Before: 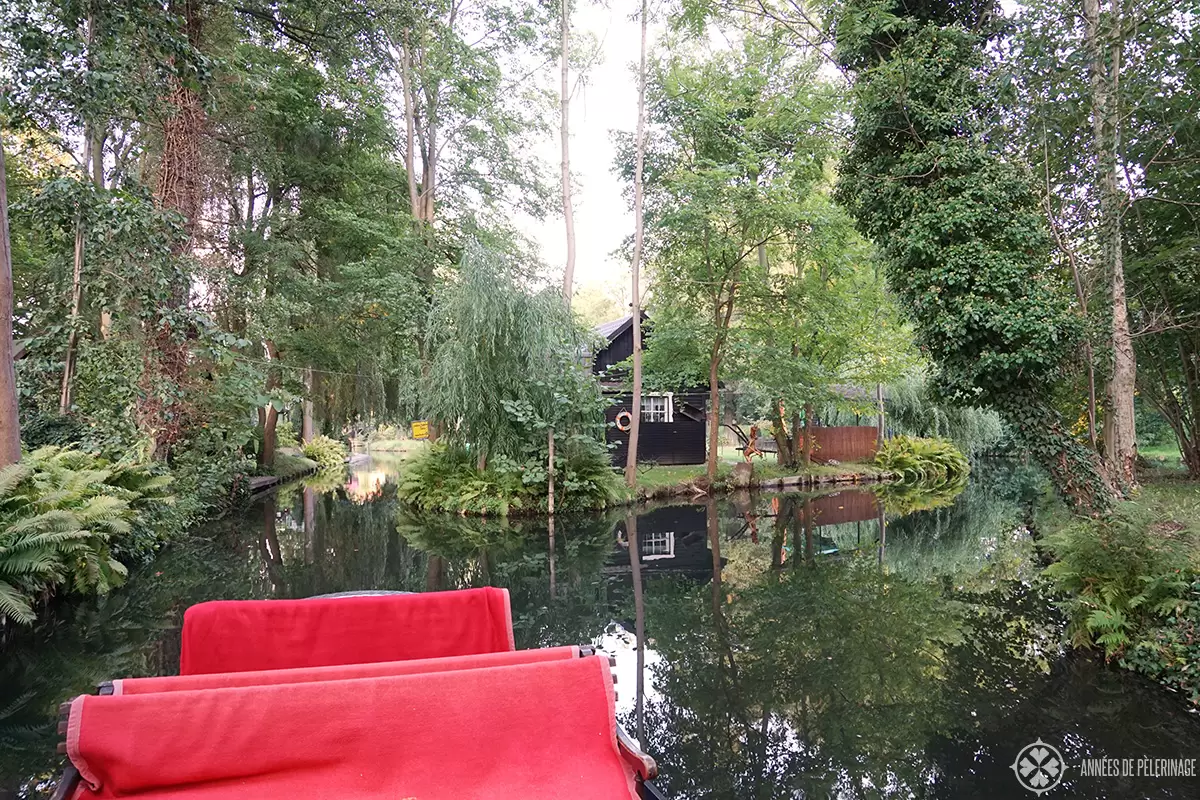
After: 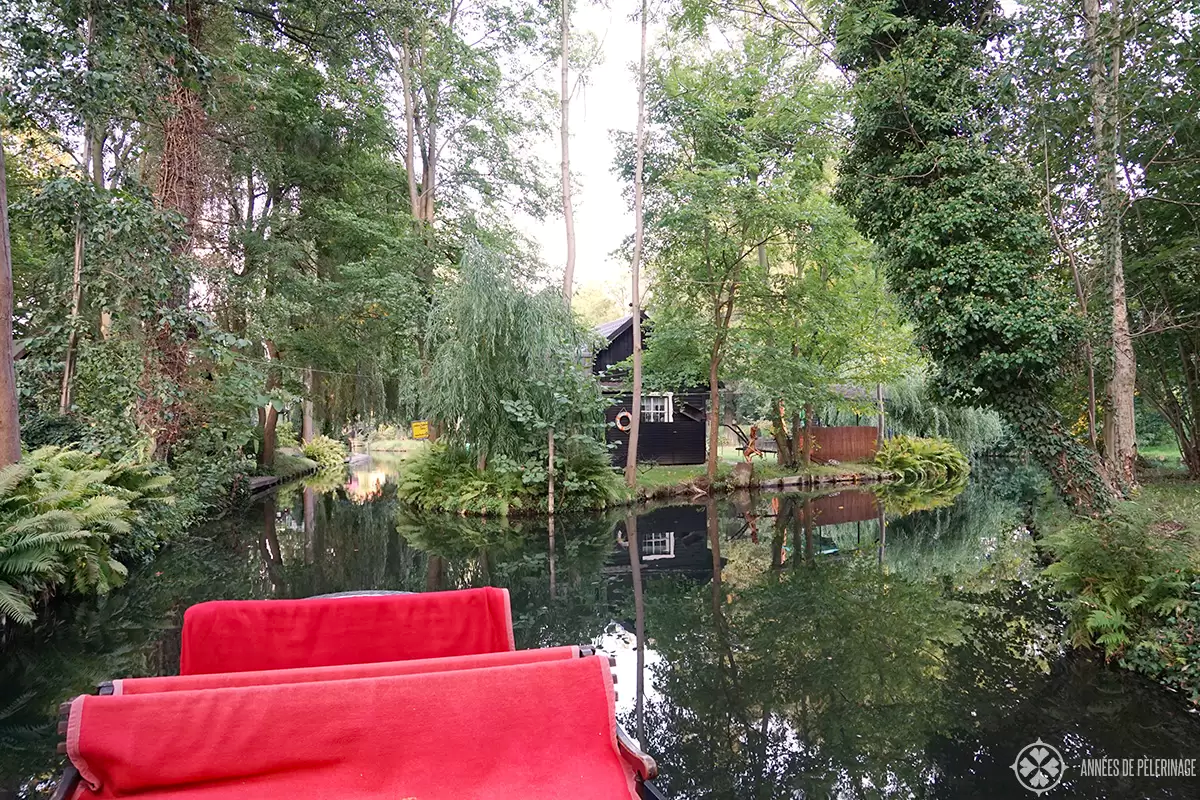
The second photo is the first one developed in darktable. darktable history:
haze removal: compatibility mode true, adaptive false
white balance: red 1, blue 1
